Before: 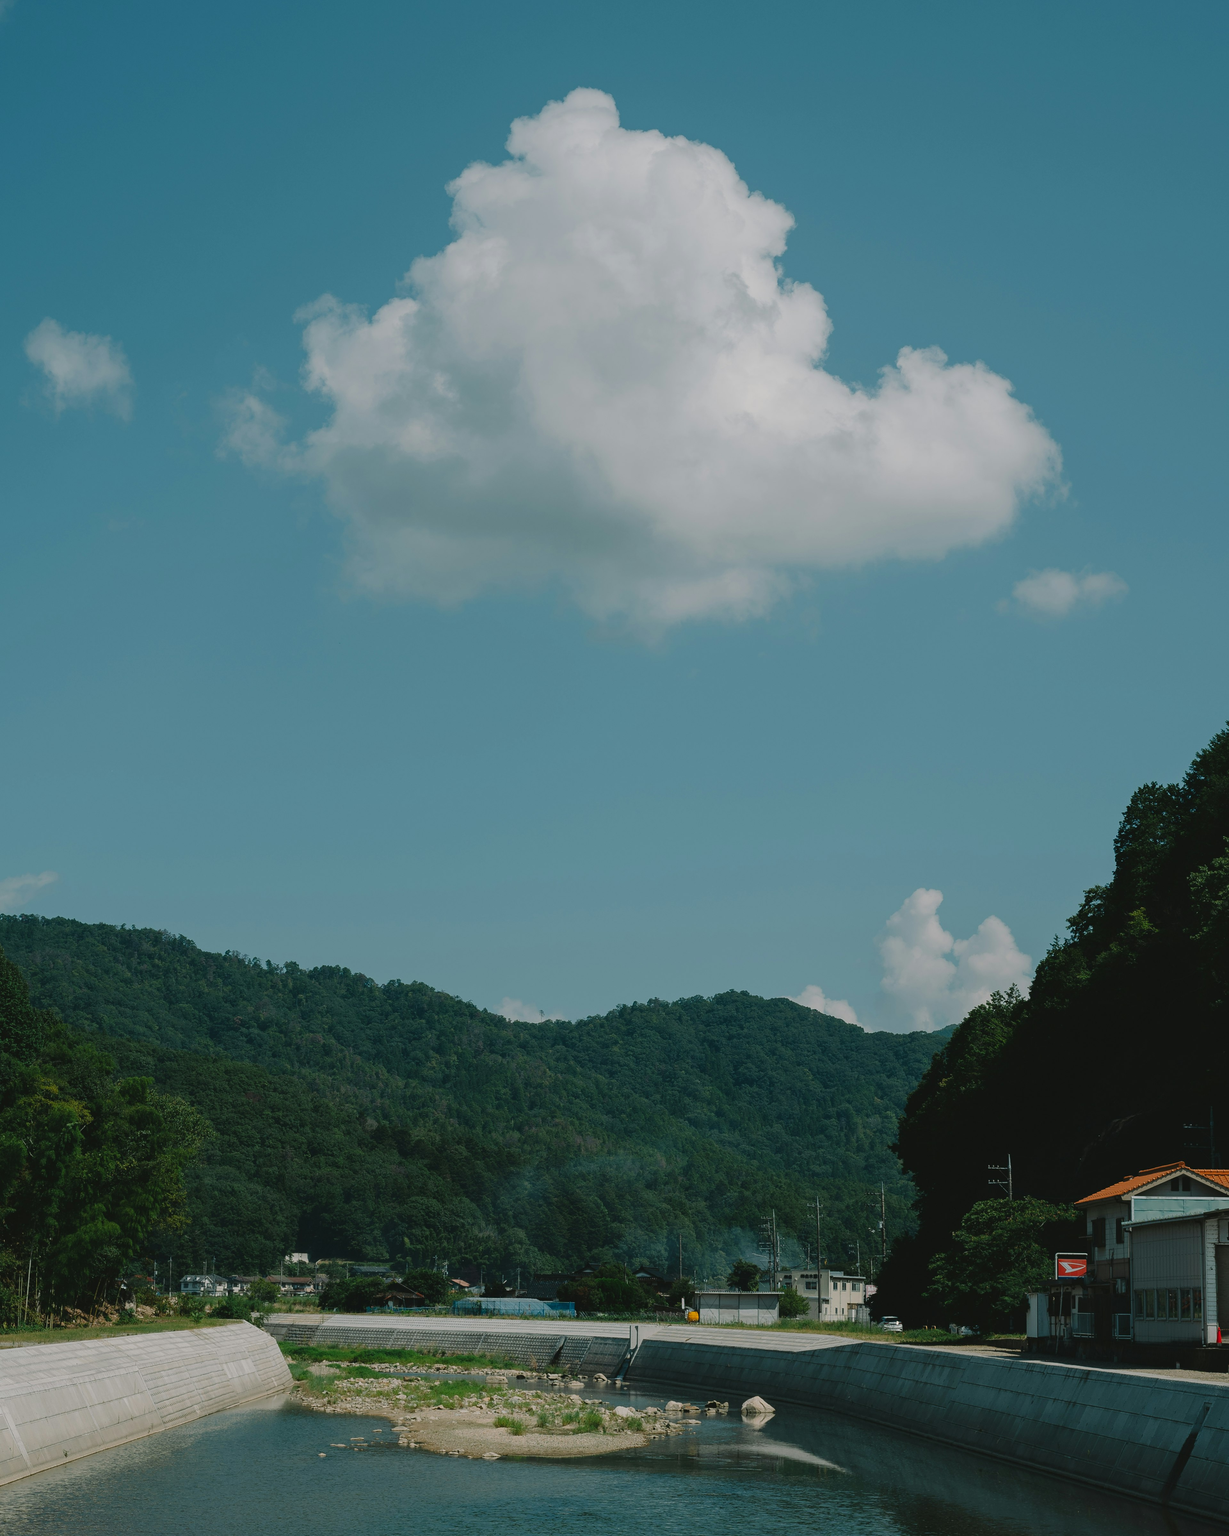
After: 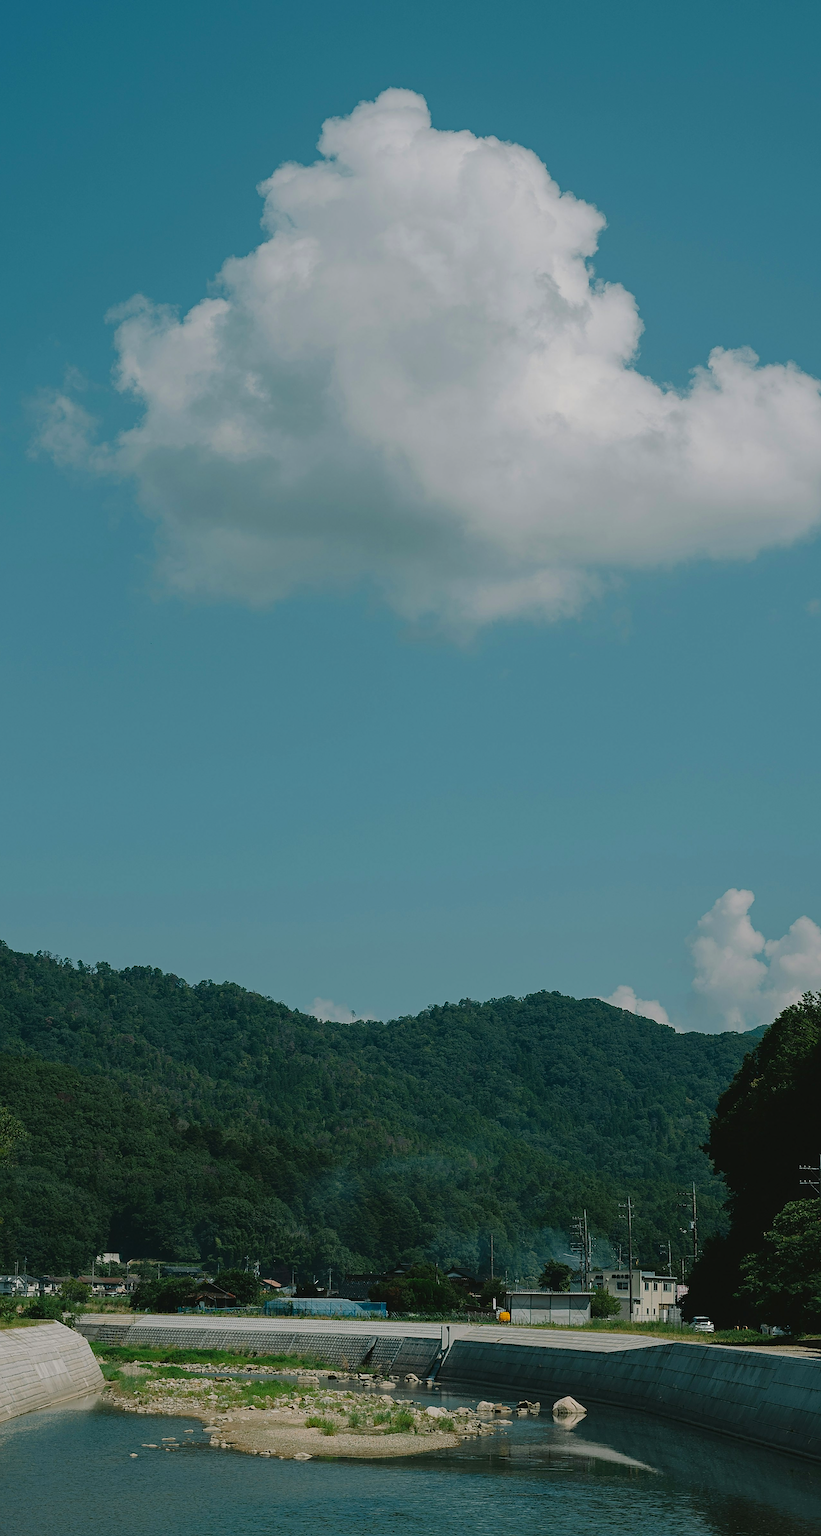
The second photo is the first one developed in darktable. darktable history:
crop: left 15.379%, right 17.724%
sharpen: on, module defaults
haze removal: compatibility mode true, adaptive false
